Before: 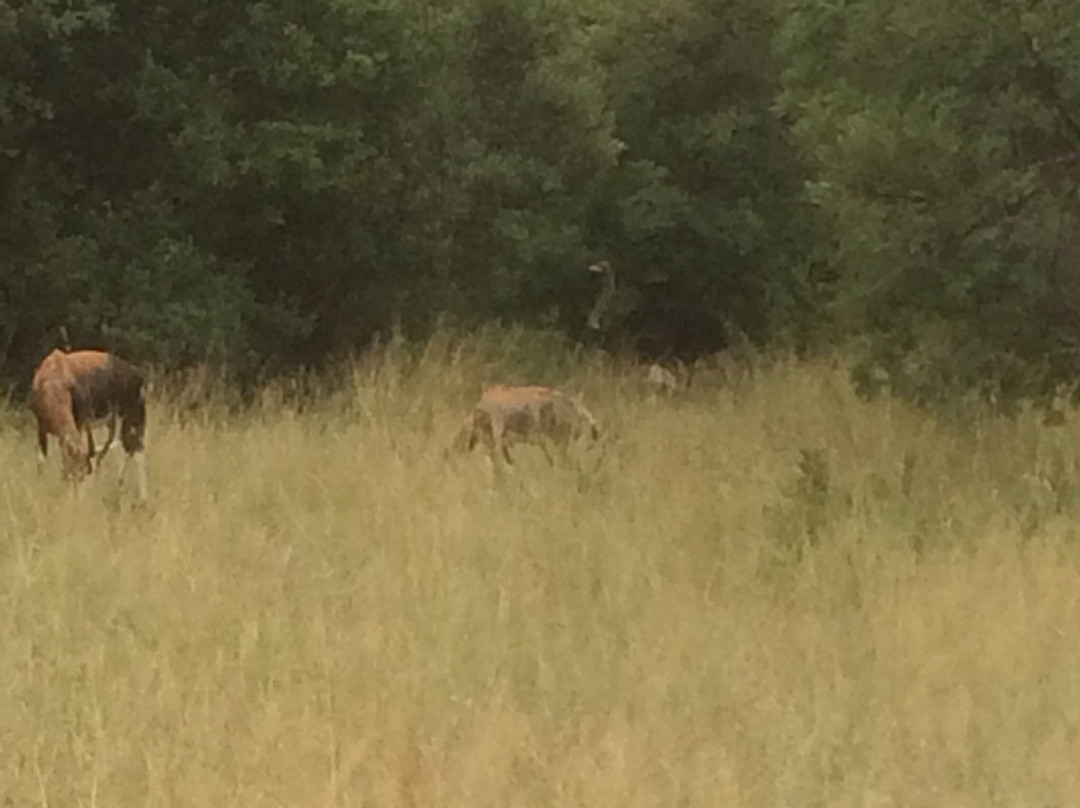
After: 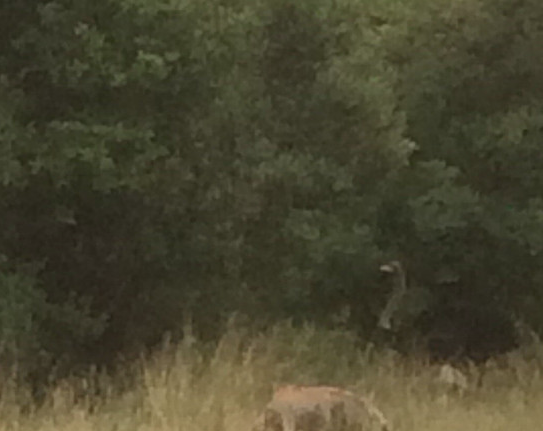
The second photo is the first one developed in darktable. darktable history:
crop: left 19.408%, right 30.27%, bottom 46.55%
color zones: curves: ch1 [(0, 0.469) (0.01, 0.469) (0.12, 0.446) (0.248, 0.469) (0.5, 0.5) (0.748, 0.5) (0.99, 0.469) (1, 0.469)], mix 100.49%
